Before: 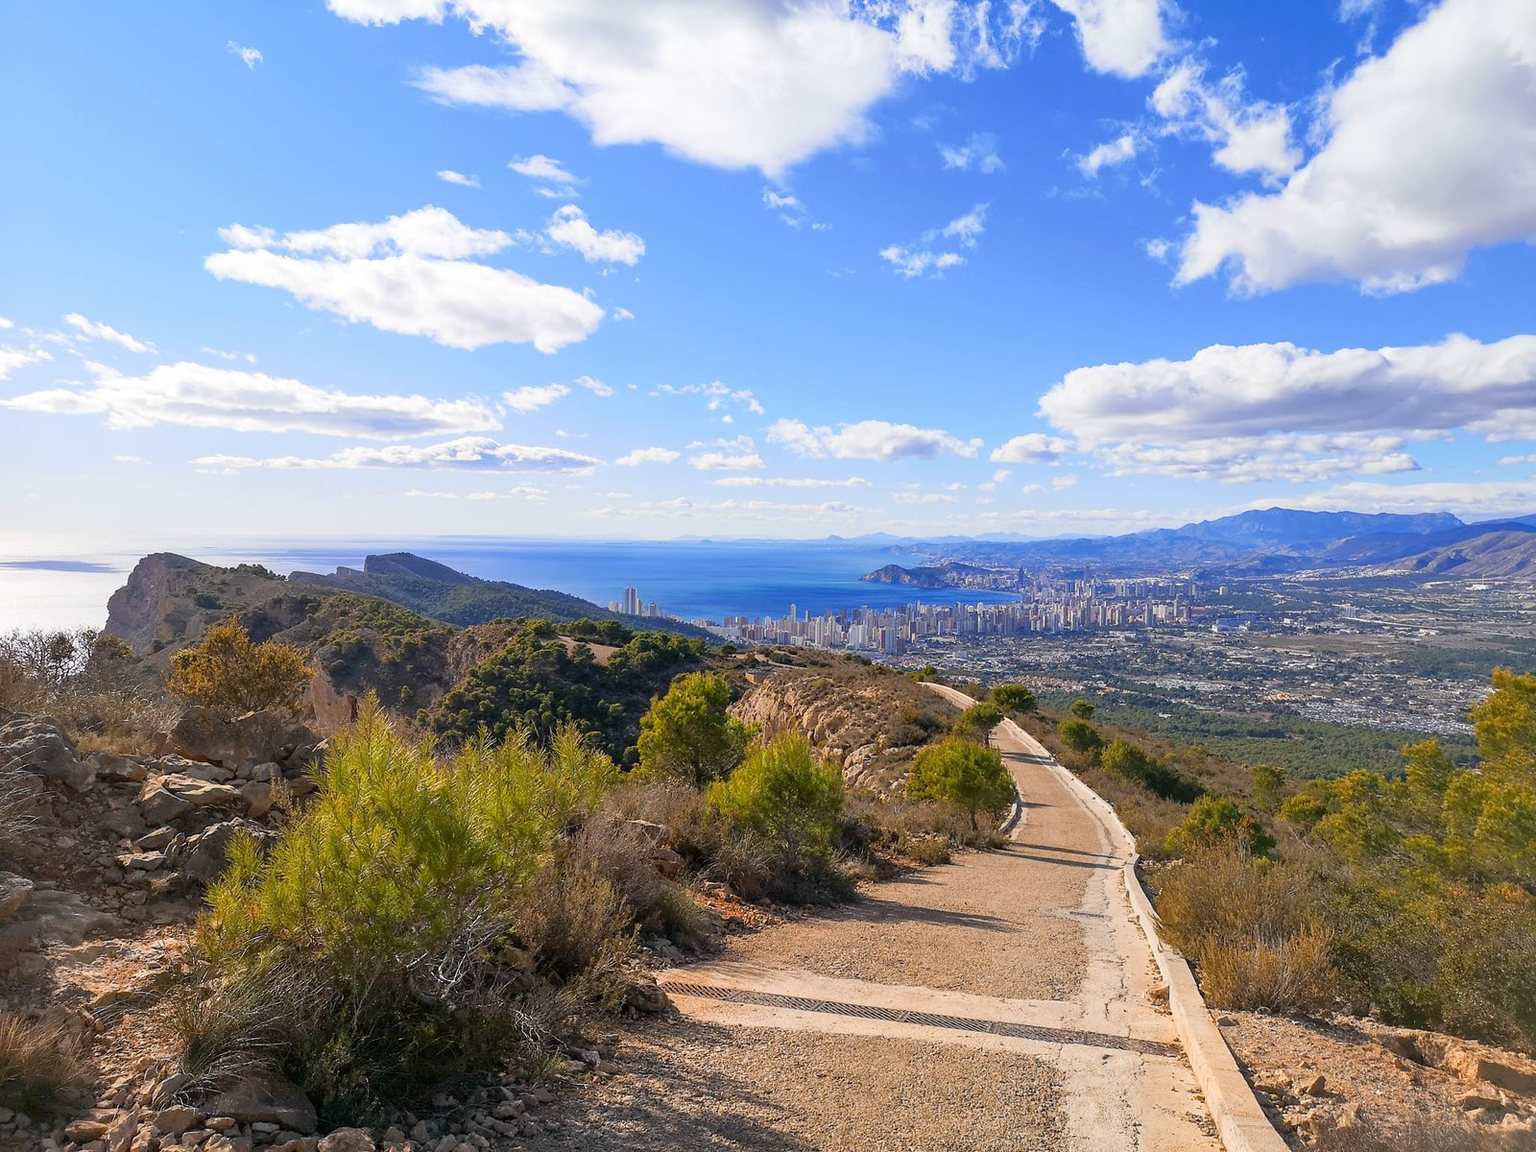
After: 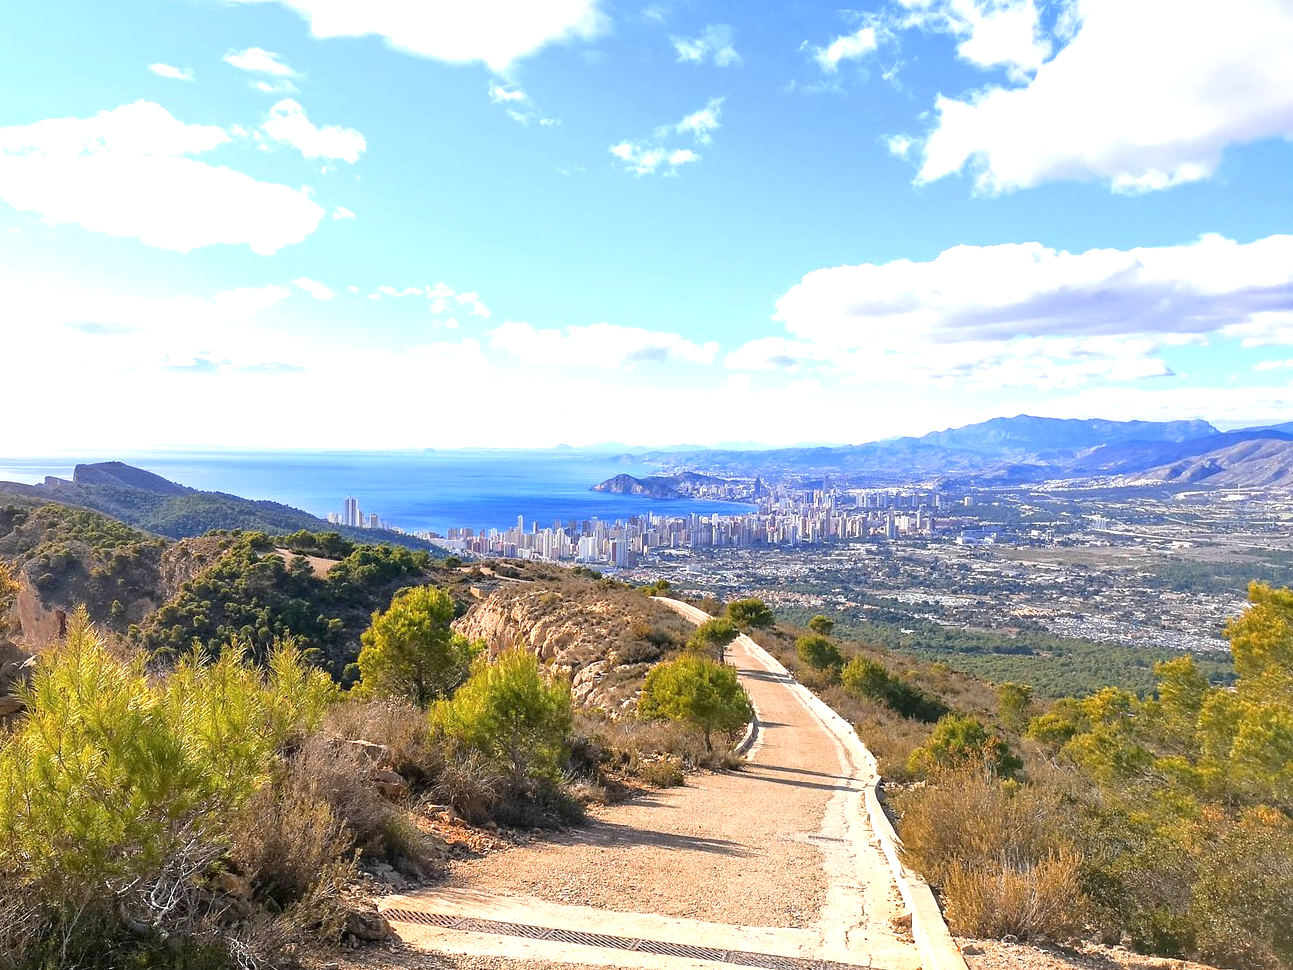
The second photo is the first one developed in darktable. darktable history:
shadows and highlights: shadows -12.5, white point adjustment 4, highlights 28.33
crop: left 19.159%, top 9.58%, bottom 9.58%
rotate and perspective: automatic cropping original format, crop left 0, crop top 0
exposure: black level correction 0, exposure 0.7 EV, compensate exposure bias true, compensate highlight preservation false
